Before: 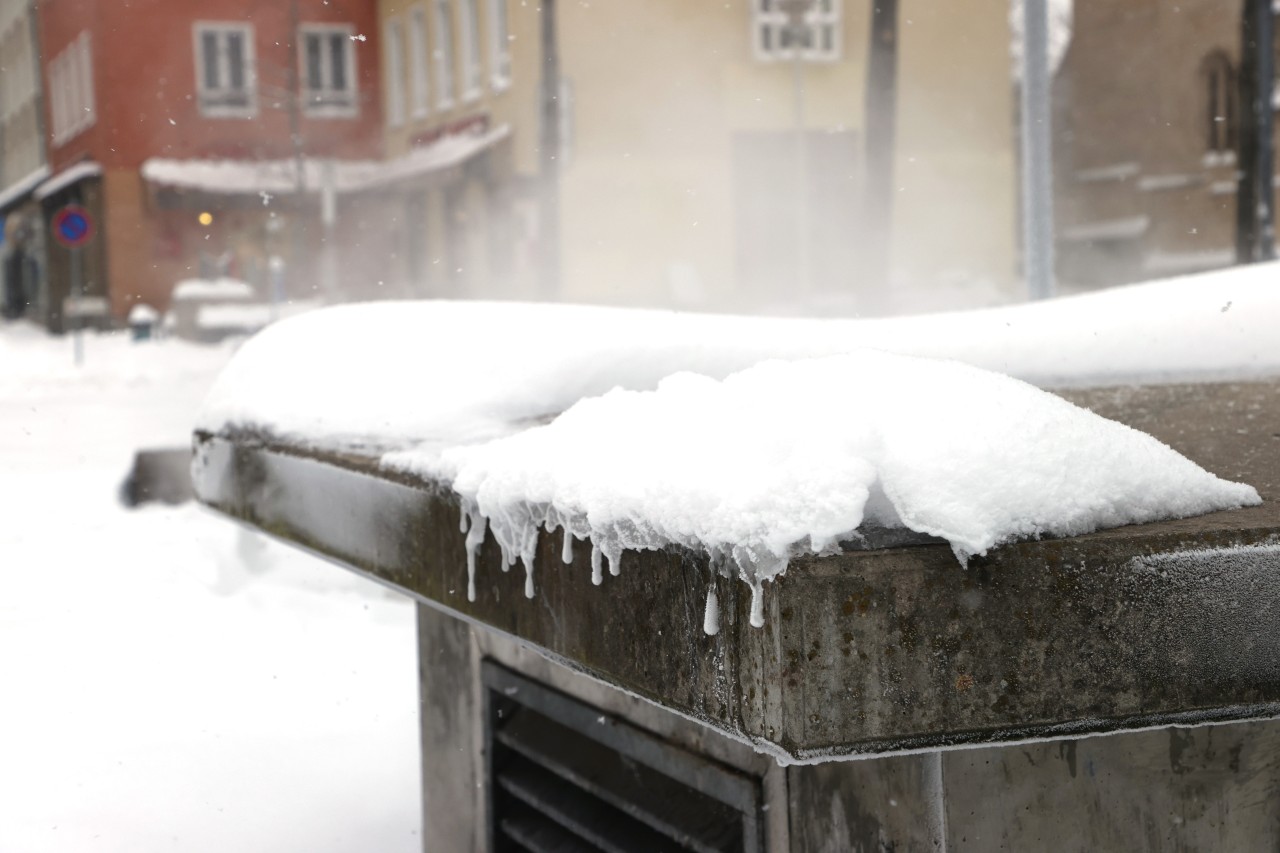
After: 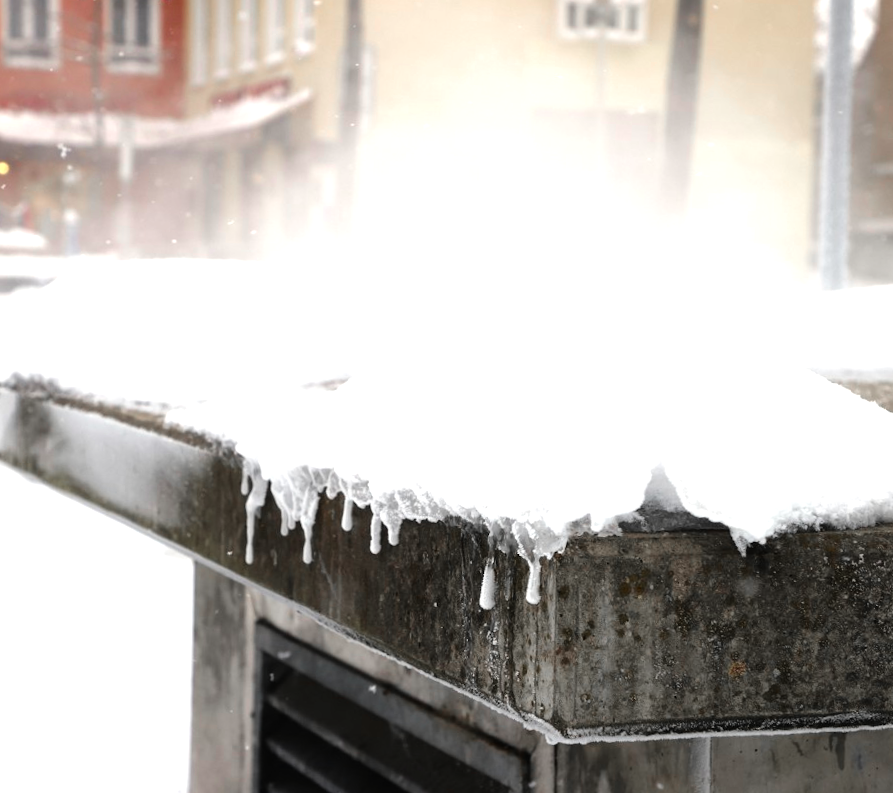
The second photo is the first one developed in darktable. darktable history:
tone equalizer: -8 EV -0.757 EV, -7 EV -0.695 EV, -6 EV -0.588 EV, -5 EV -0.392 EV, -3 EV 0.381 EV, -2 EV 0.6 EV, -1 EV 0.689 EV, +0 EV 0.725 EV
color zones: curves: ch1 [(0, 0.679) (0.143, 0.647) (0.286, 0.261) (0.378, -0.011) (0.571, 0.396) (0.714, 0.399) (0.857, 0.406) (1, 0.679)]
crop and rotate: angle -2.88°, left 14.277%, top 0.04%, right 10.737%, bottom 0.054%
